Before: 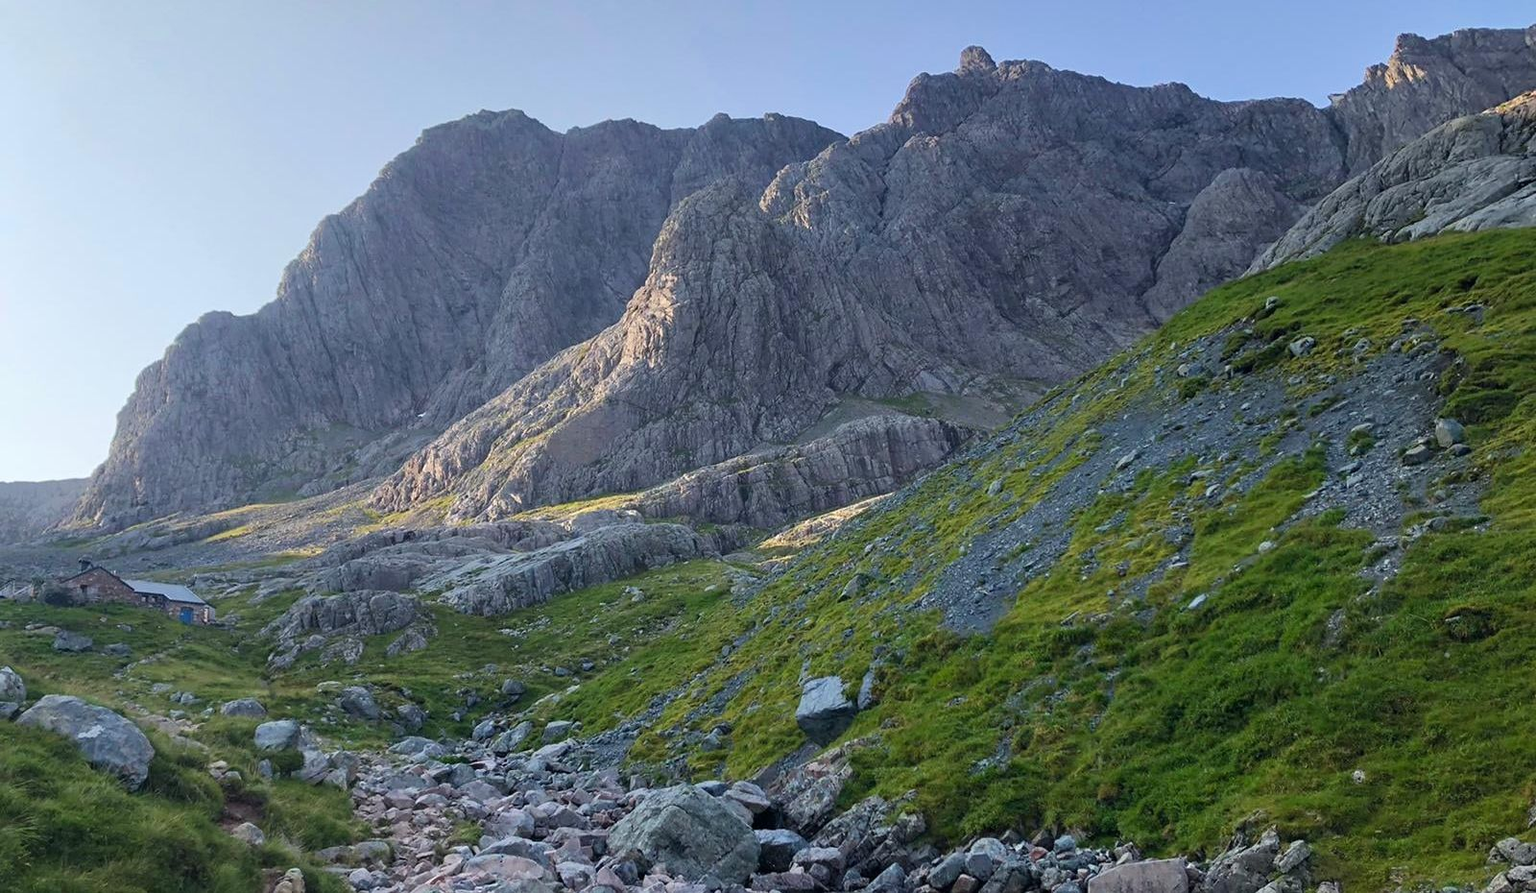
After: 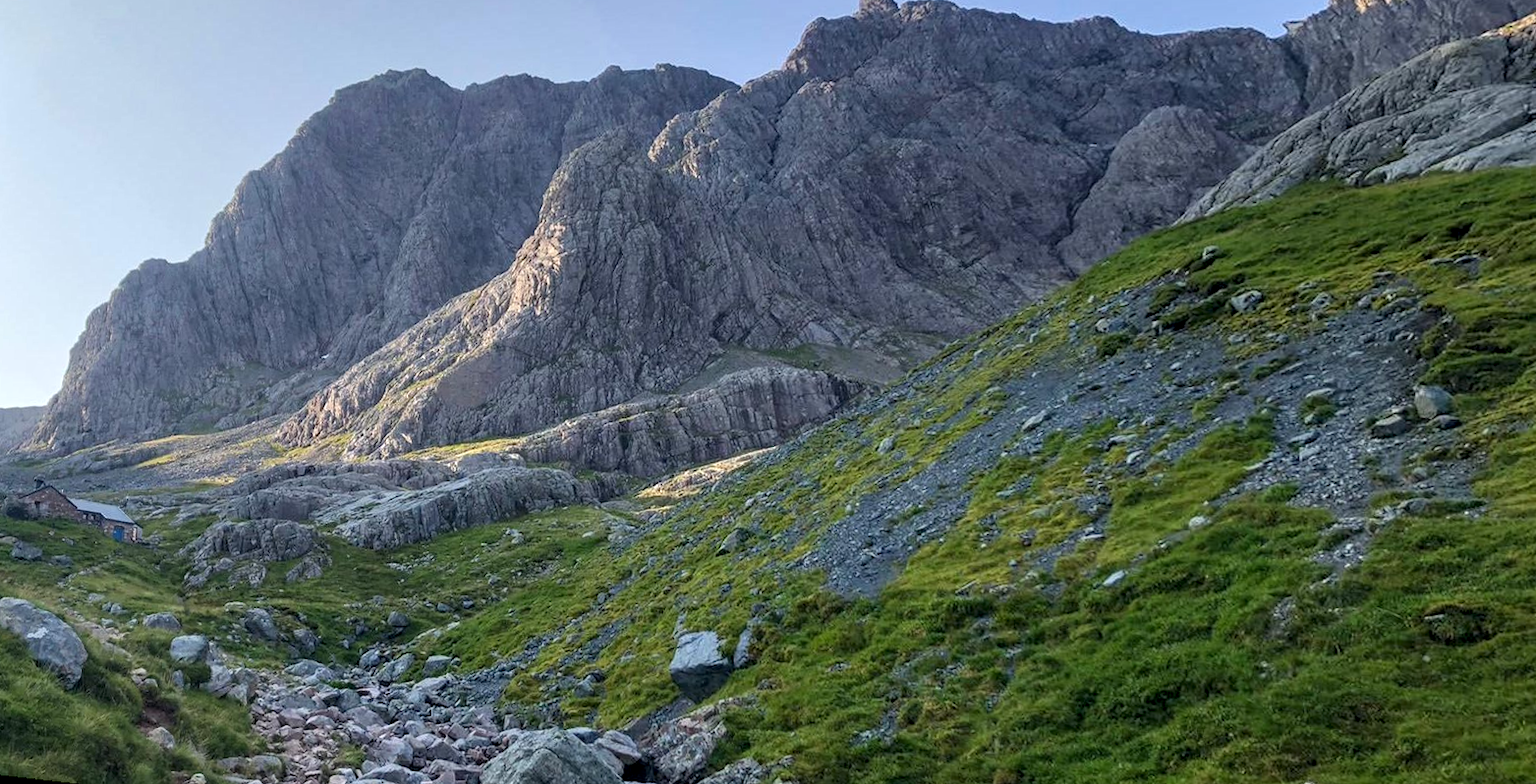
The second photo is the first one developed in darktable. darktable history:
rotate and perspective: rotation 1.69°, lens shift (vertical) -0.023, lens shift (horizontal) -0.291, crop left 0.025, crop right 0.988, crop top 0.092, crop bottom 0.842
local contrast: detail 130%
